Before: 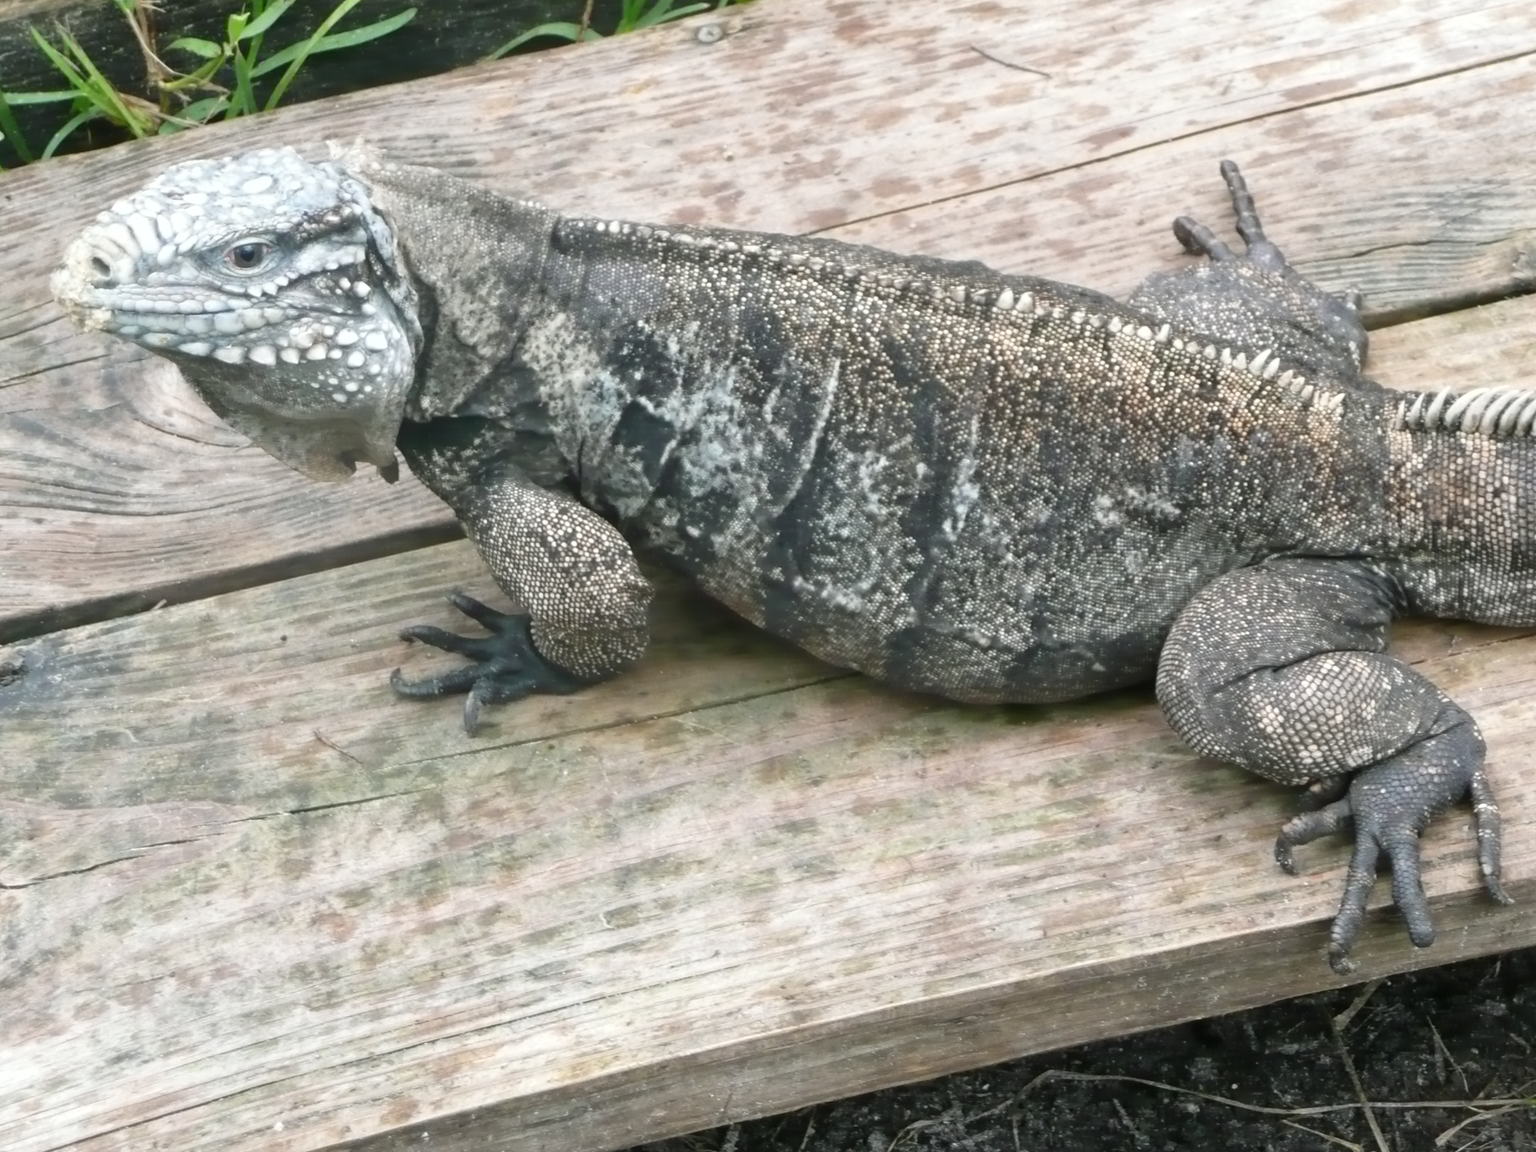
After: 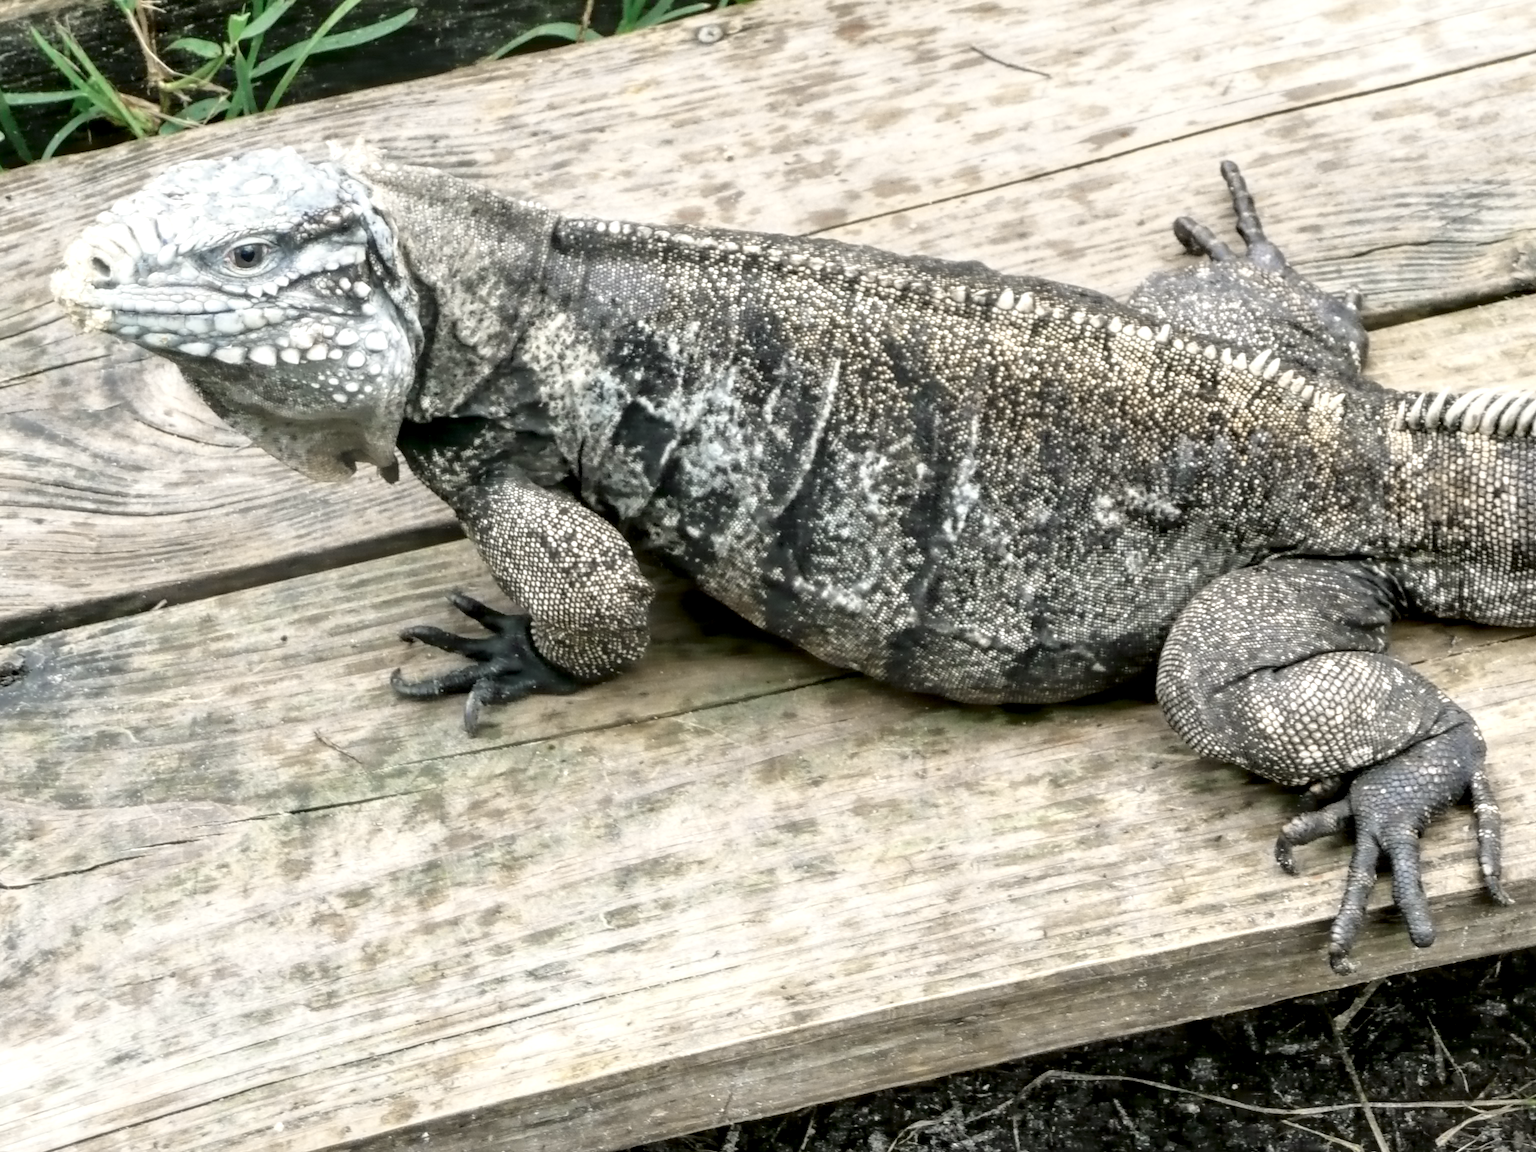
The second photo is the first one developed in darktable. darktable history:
tone curve: curves: ch0 [(0, 0.021) (0.049, 0.044) (0.152, 0.14) (0.328, 0.377) (0.473, 0.543) (0.641, 0.705) (0.85, 0.894) (1, 0.969)]; ch1 [(0, 0) (0.302, 0.331) (0.433, 0.432) (0.472, 0.47) (0.502, 0.503) (0.527, 0.516) (0.564, 0.573) (0.614, 0.626) (0.677, 0.701) (0.859, 0.885) (1, 1)]; ch2 [(0, 0) (0.33, 0.301) (0.447, 0.44) (0.487, 0.496) (0.502, 0.516) (0.535, 0.563) (0.565, 0.597) (0.608, 0.641) (1, 1)], color space Lab, independent channels, preserve colors none
local contrast: highlights 60%, shadows 60%, detail 160%
color zones: curves: ch0 [(0, 0.5) (0.125, 0.4) (0.25, 0.5) (0.375, 0.4) (0.5, 0.4) (0.625, 0.35) (0.75, 0.35) (0.875, 0.5)]; ch1 [(0, 0.35) (0.125, 0.45) (0.25, 0.35) (0.375, 0.35) (0.5, 0.35) (0.625, 0.35) (0.75, 0.45) (0.875, 0.35)]; ch2 [(0, 0.6) (0.125, 0.5) (0.25, 0.5) (0.375, 0.6) (0.5, 0.6) (0.625, 0.5) (0.75, 0.5) (0.875, 0.5)]
tone equalizer: on, module defaults
